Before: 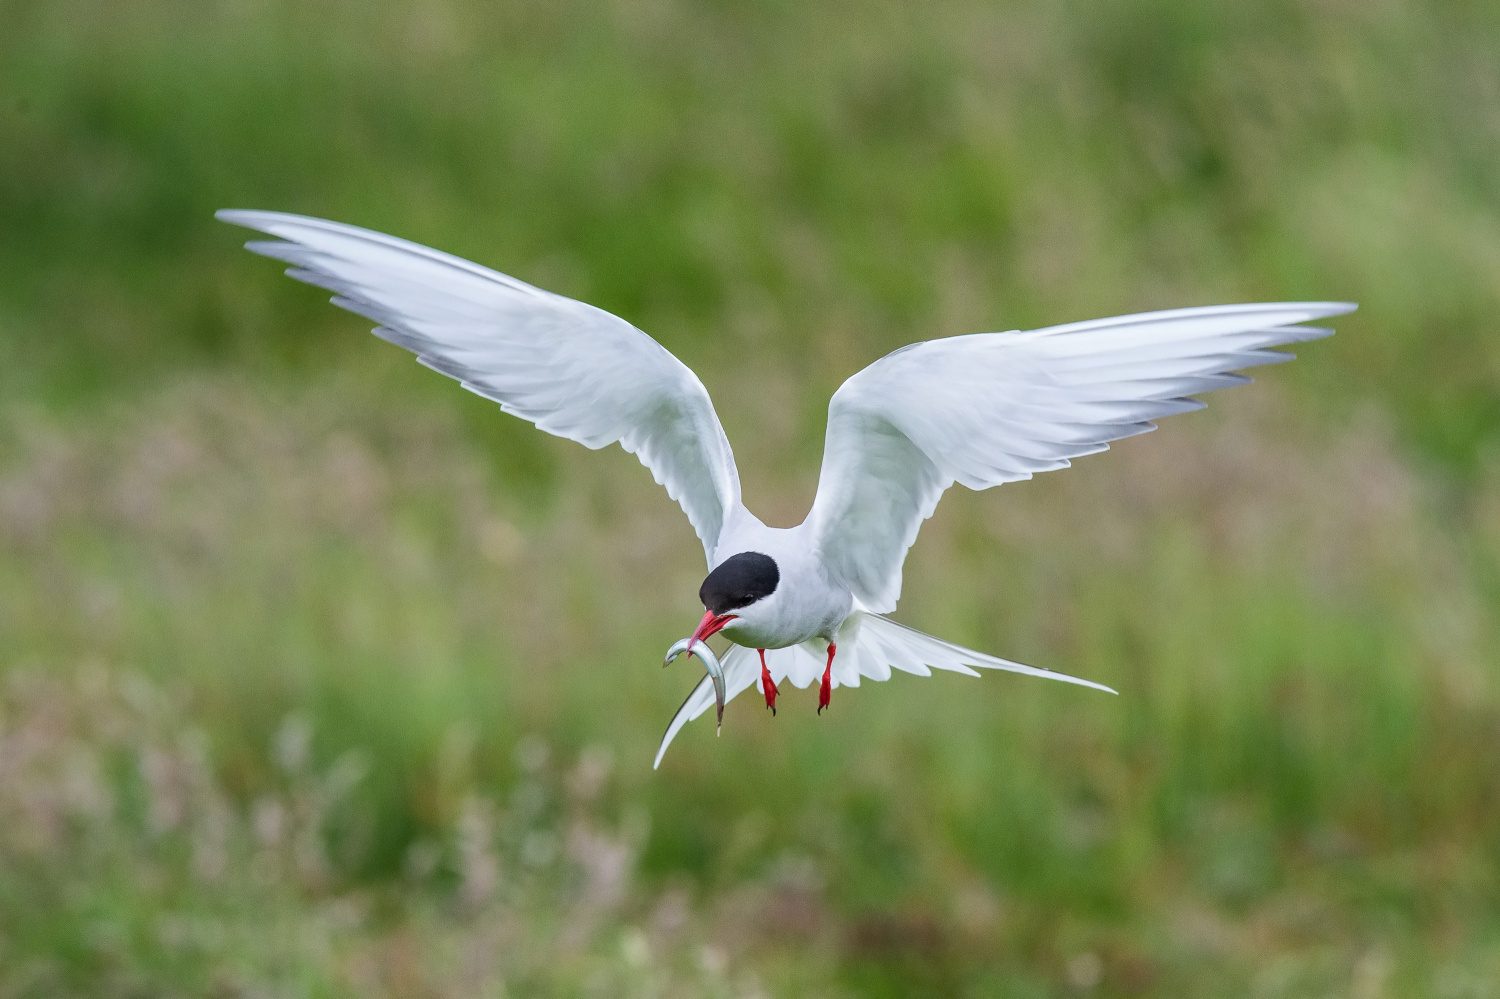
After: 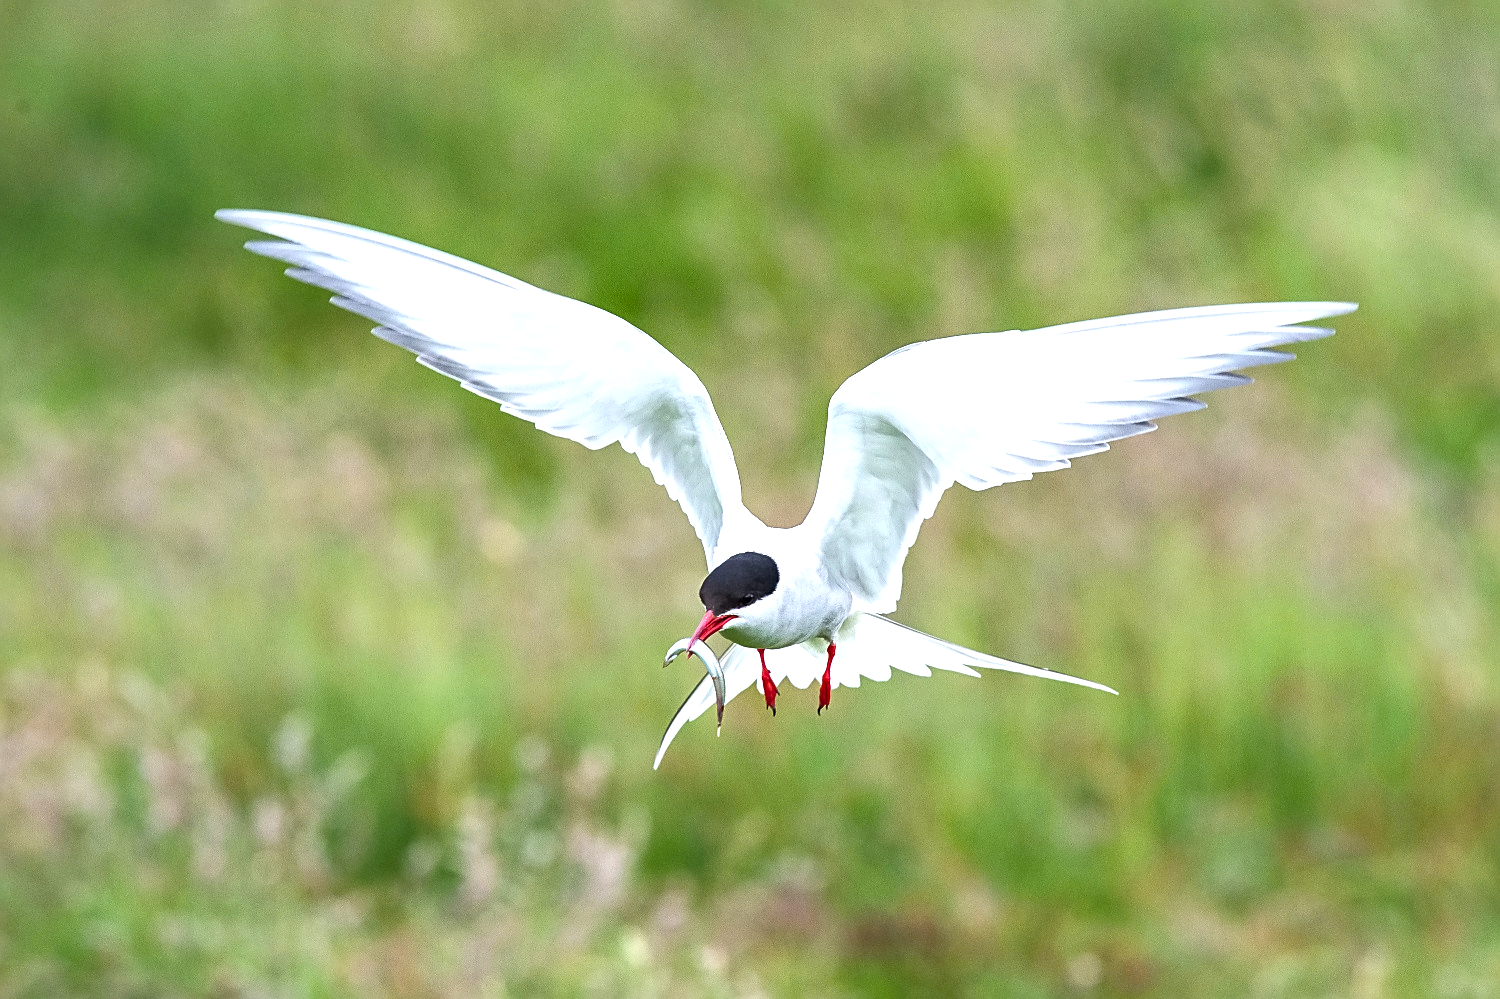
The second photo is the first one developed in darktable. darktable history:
shadows and highlights: shadows 20.98, highlights -35.64, soften with gaussian
exposure: black level correction 0, exposure 0.948 EV, compensate highlight preservation false
sharpen: on, module defaults
